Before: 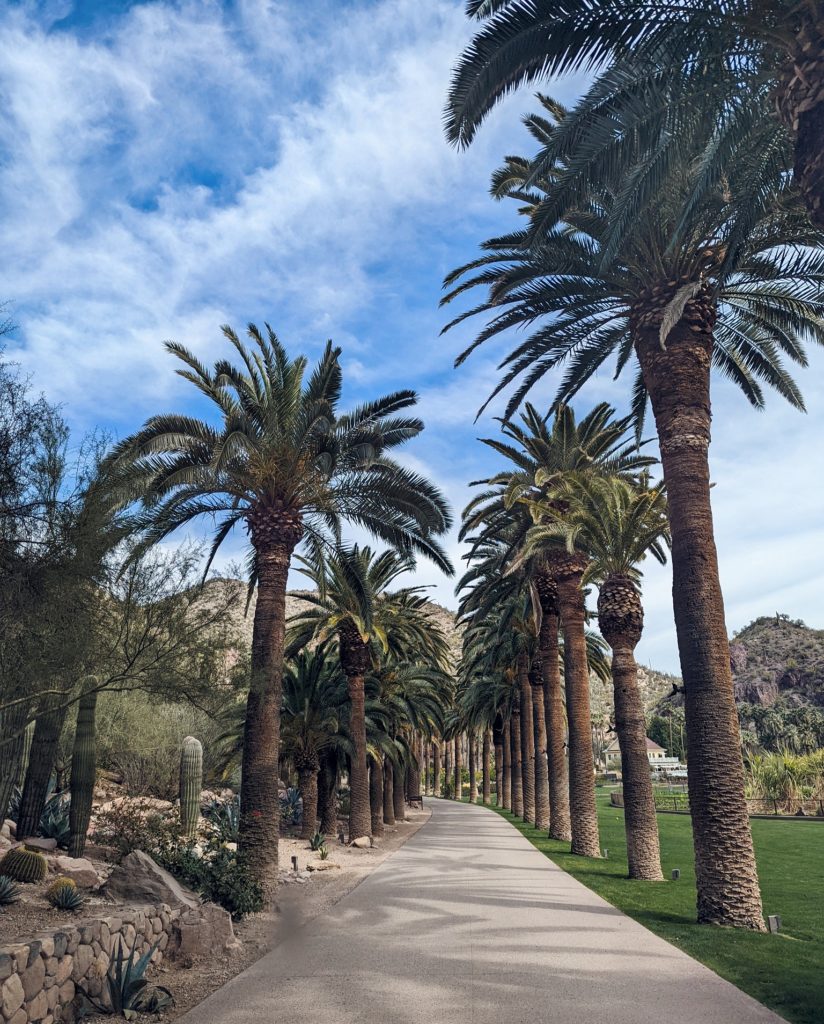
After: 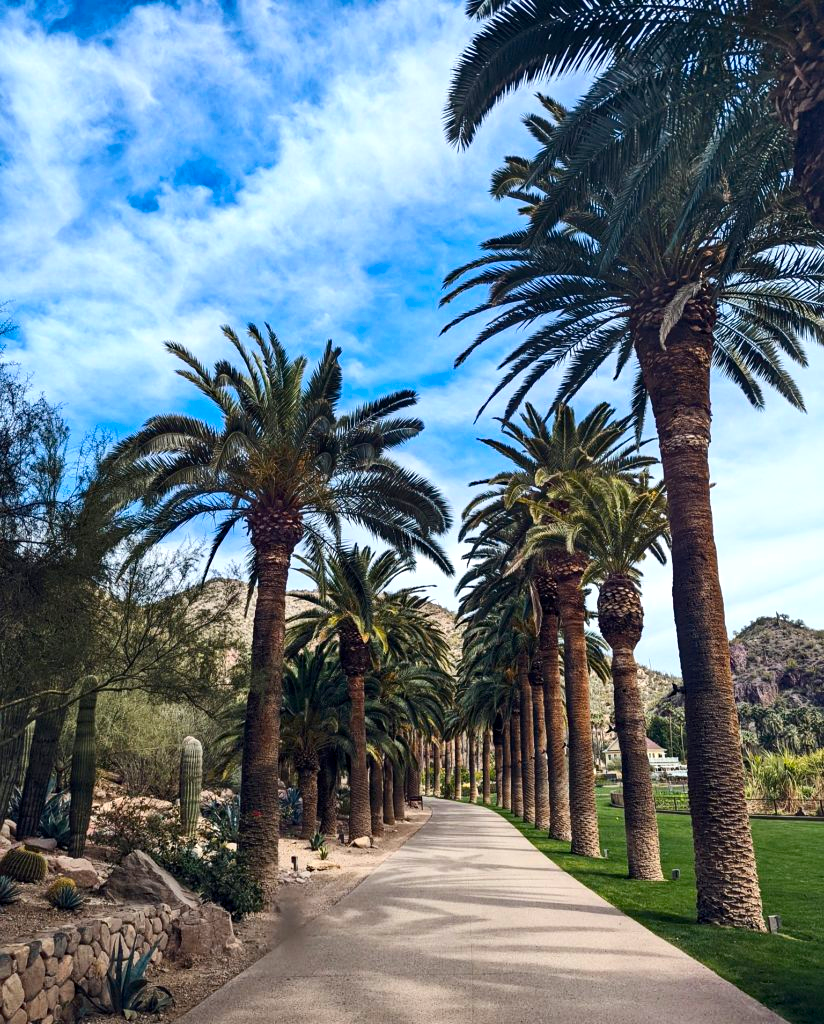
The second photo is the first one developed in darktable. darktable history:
contrast brightness saturation: contrast 0.18, saturation 0.3
haze removal: compatibility mode true, adaptive false
levels: levels [0, 0.476, 0.951]
